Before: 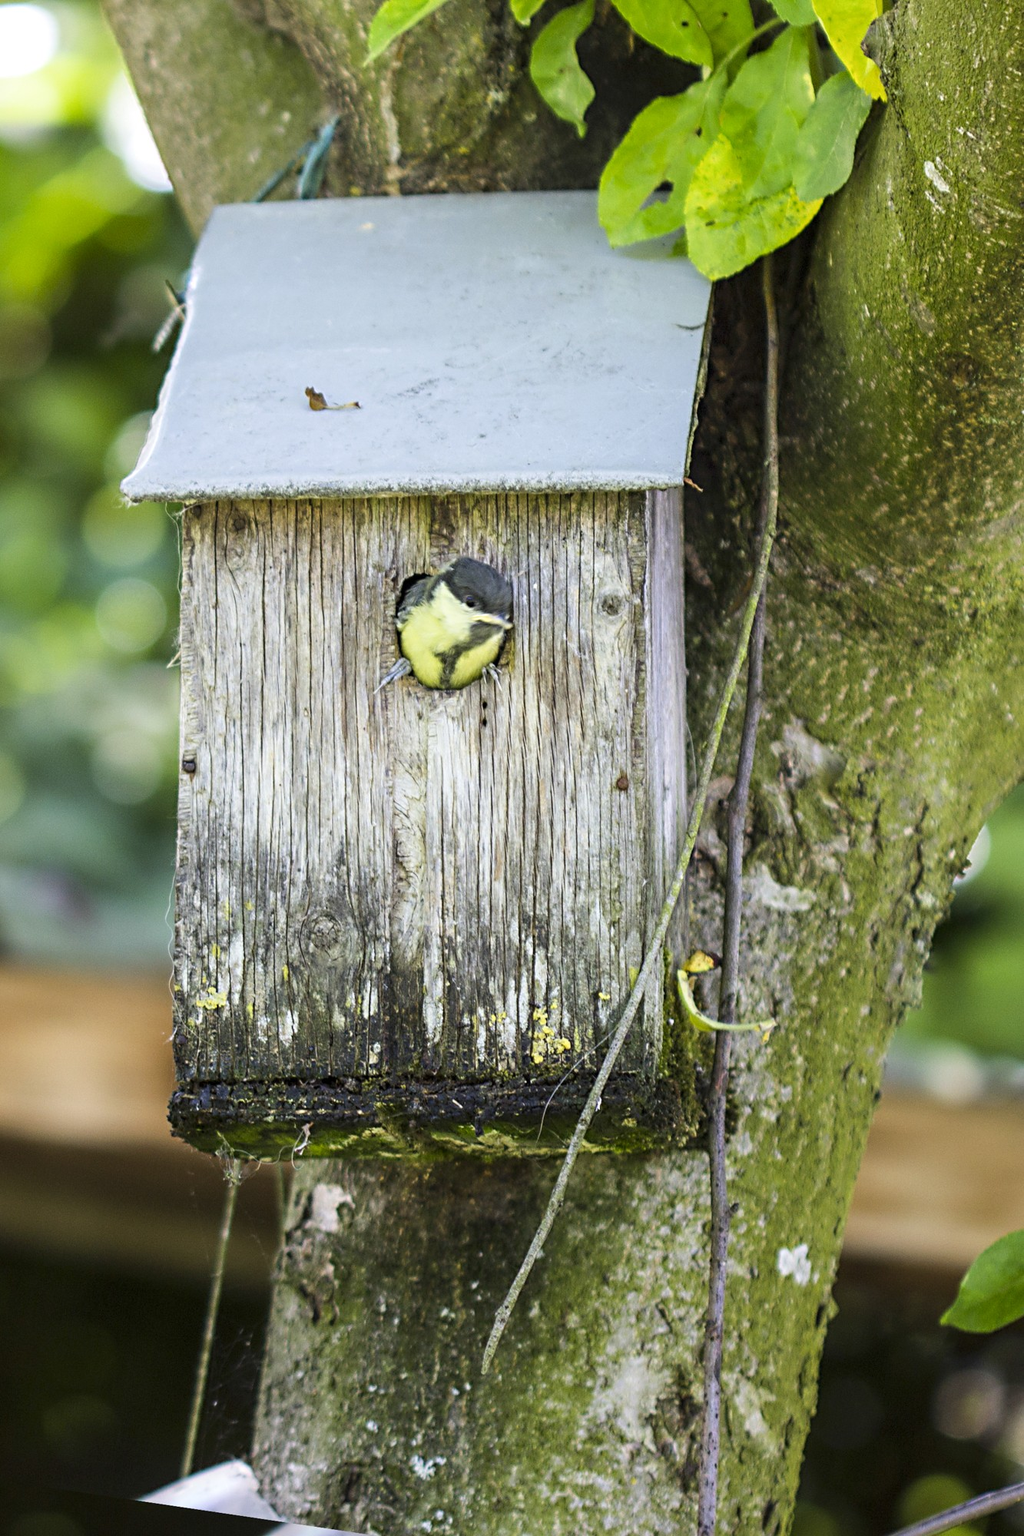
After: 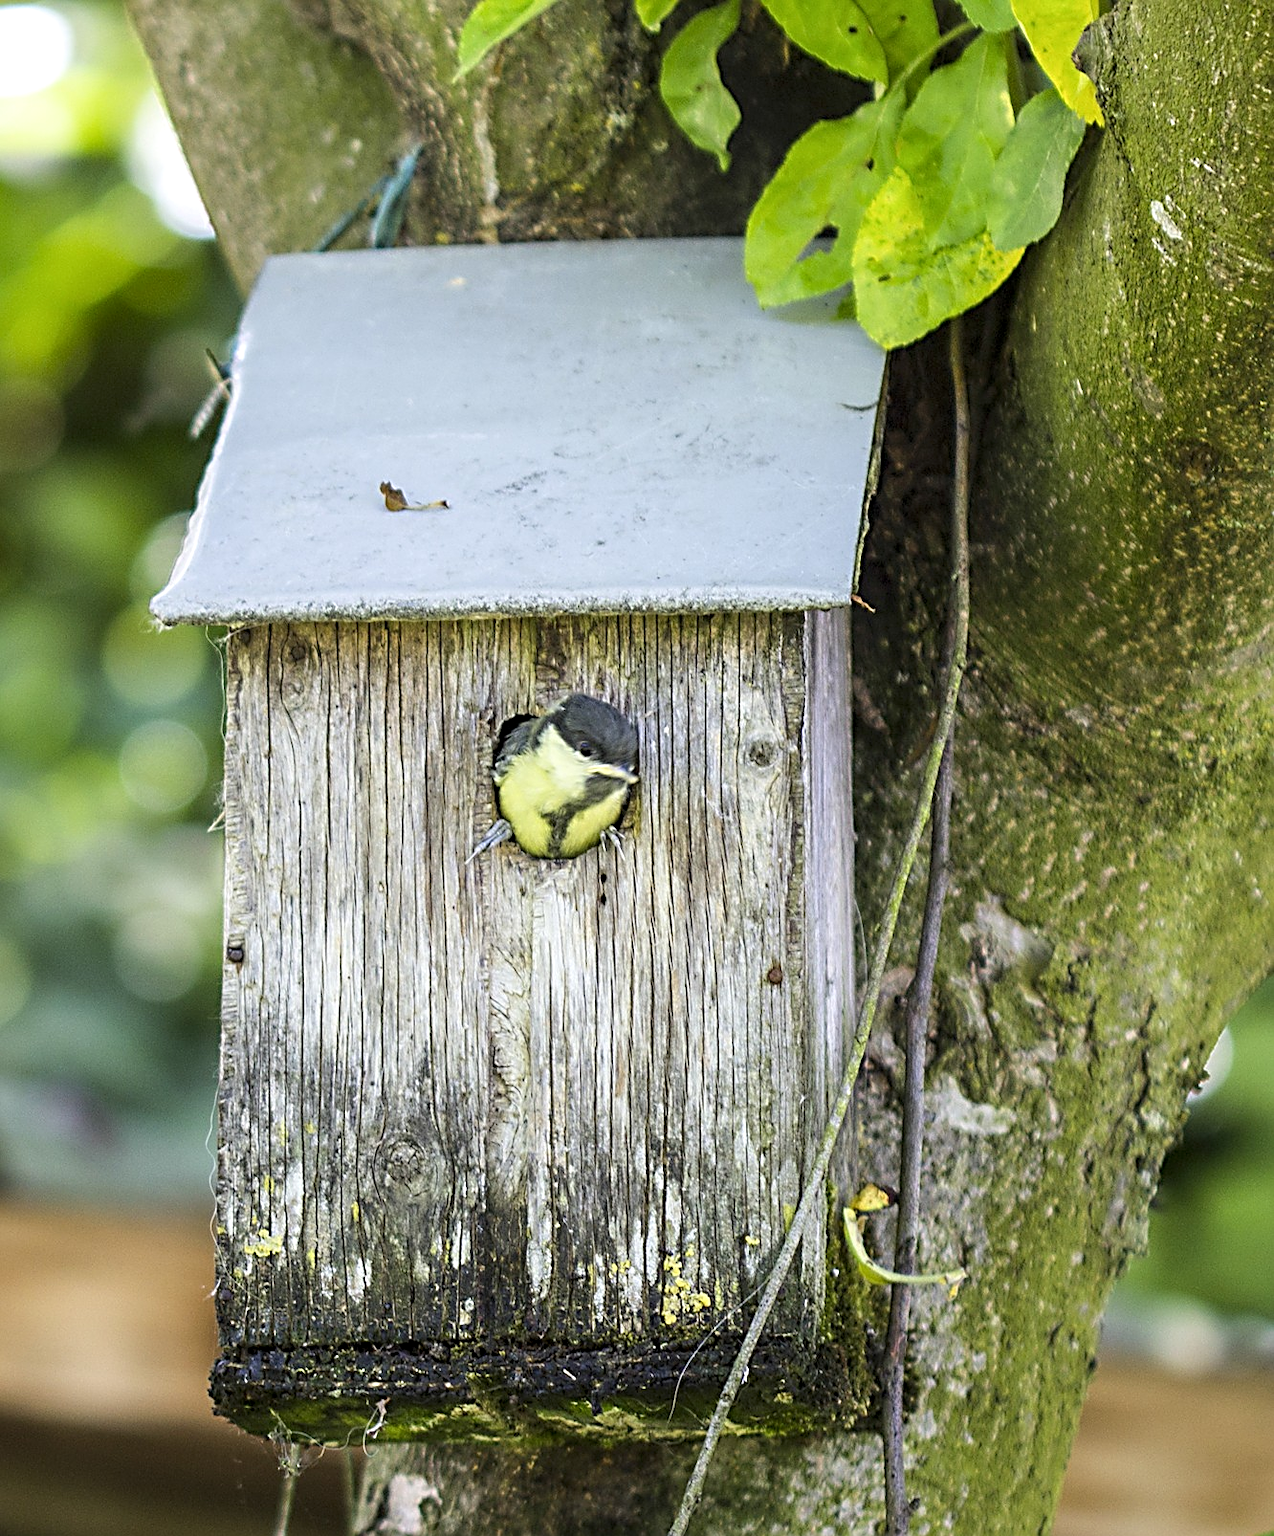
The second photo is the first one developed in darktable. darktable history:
crop: bottom 19.694%
sharpen: on, module defaults
local contrast: highlights 101%, shadows 100%, detail 120%, midtone range 0.2
